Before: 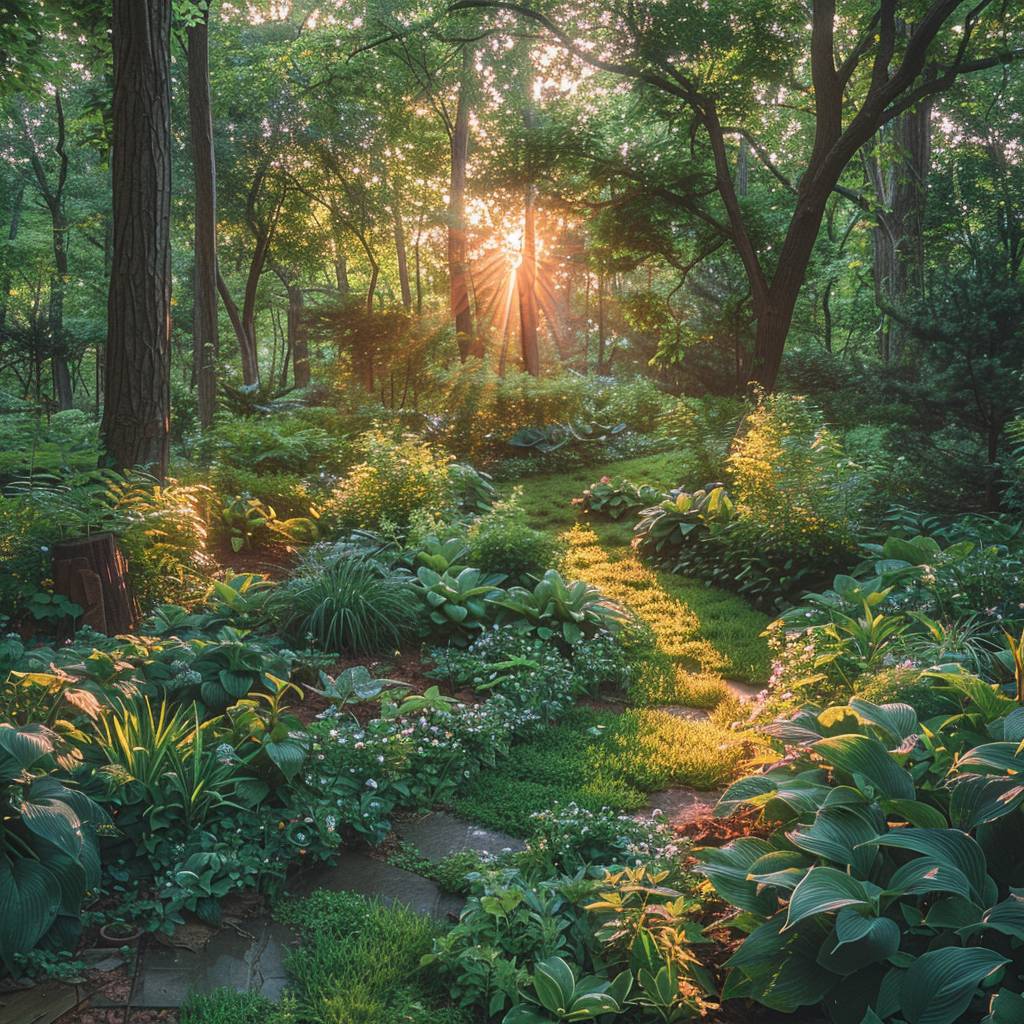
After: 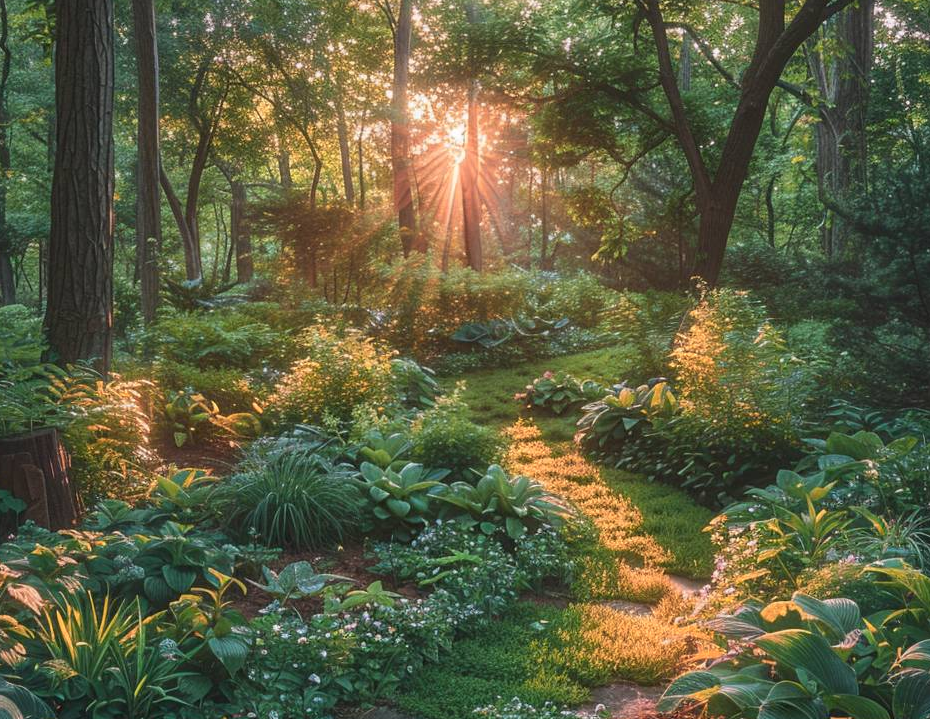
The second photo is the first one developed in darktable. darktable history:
crop: left 5.596%, top 10.314%, right 3.534%, bottom 19.395%
color zones: curves: ch1 [(0, 0.469) (0.072, 0.457) (0.243, 0.494) (0.429, 0.5) (0.571, 0.5) (0.714, 0.5) (0.857, 0.5) (1, 0.469)]; ch2 [(0, 0.499) (0.143, 0.467) (0.242, 0.436) (0.429, 0.493) (0.571, 0.5) (0.714, 0.5) (0.857, 0.5) (1, 0.499)]
